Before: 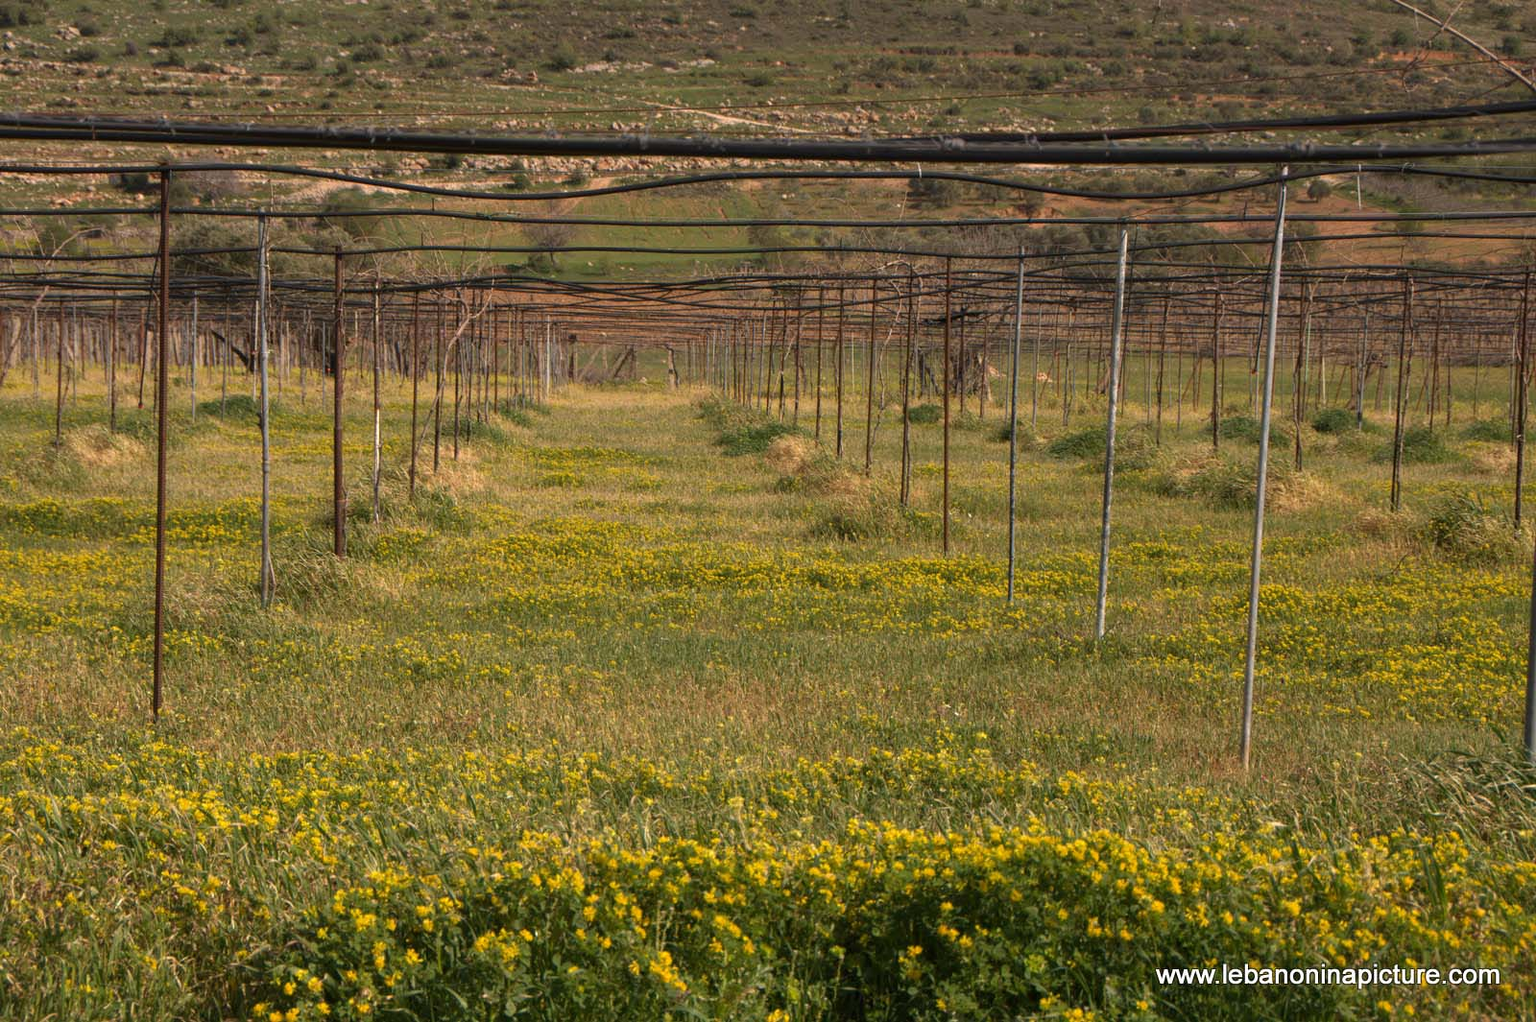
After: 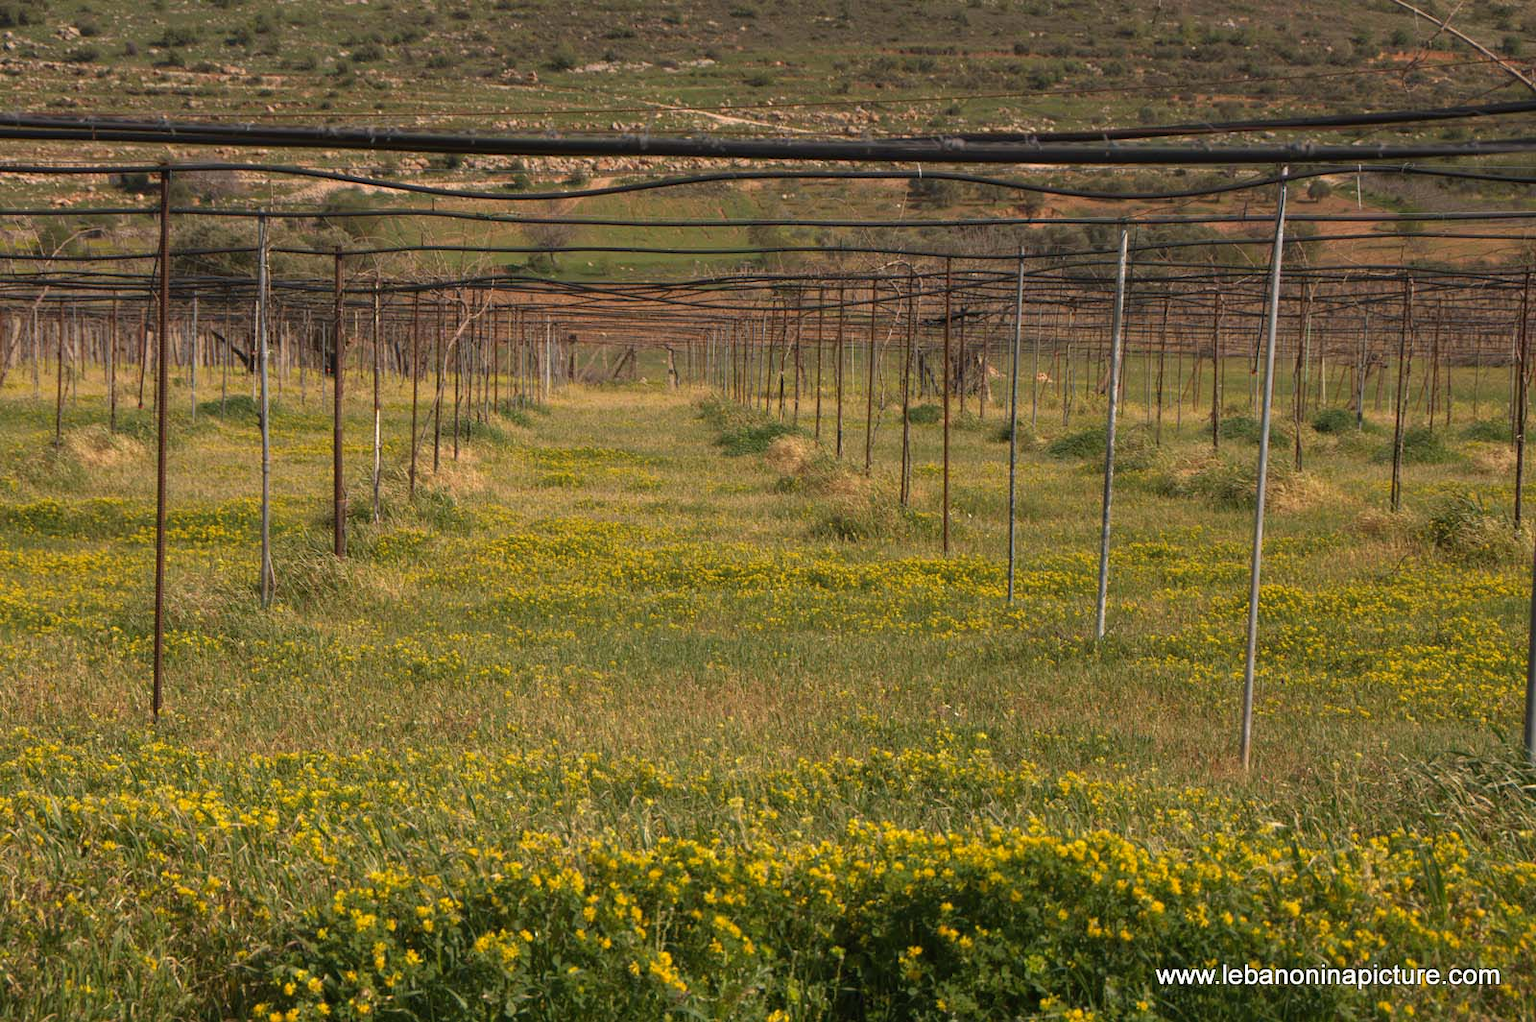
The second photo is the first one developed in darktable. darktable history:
local contrast: mode bilateral grid, contrast 100, coarseness 99, detail 91%, midtone range 0.2
